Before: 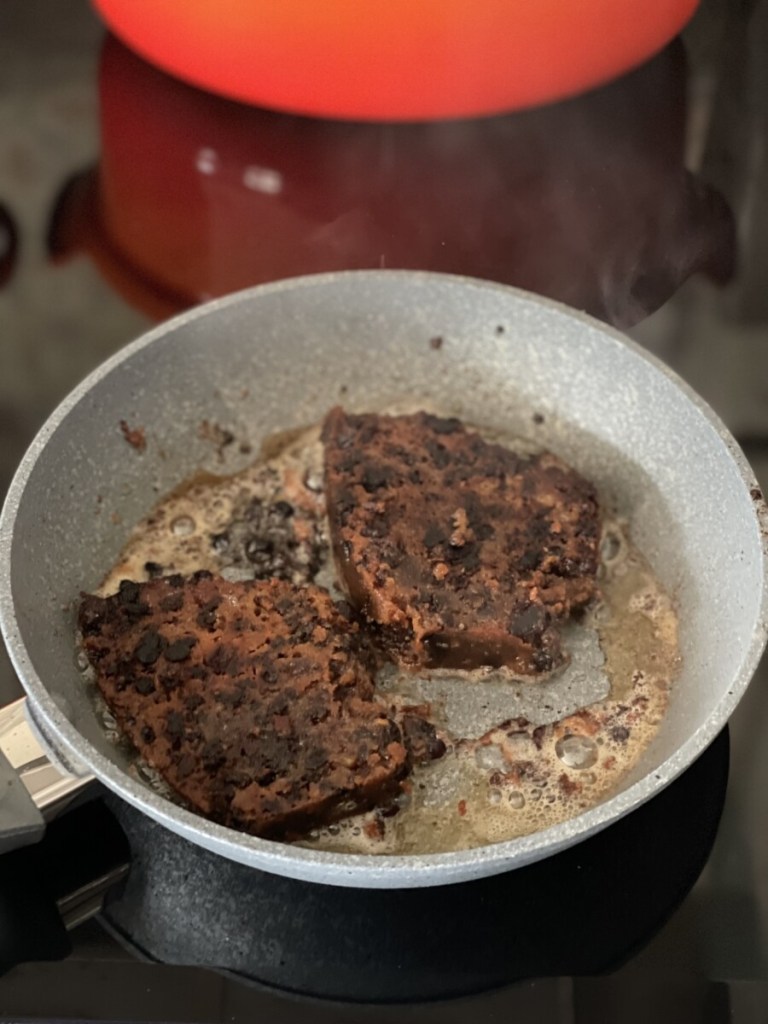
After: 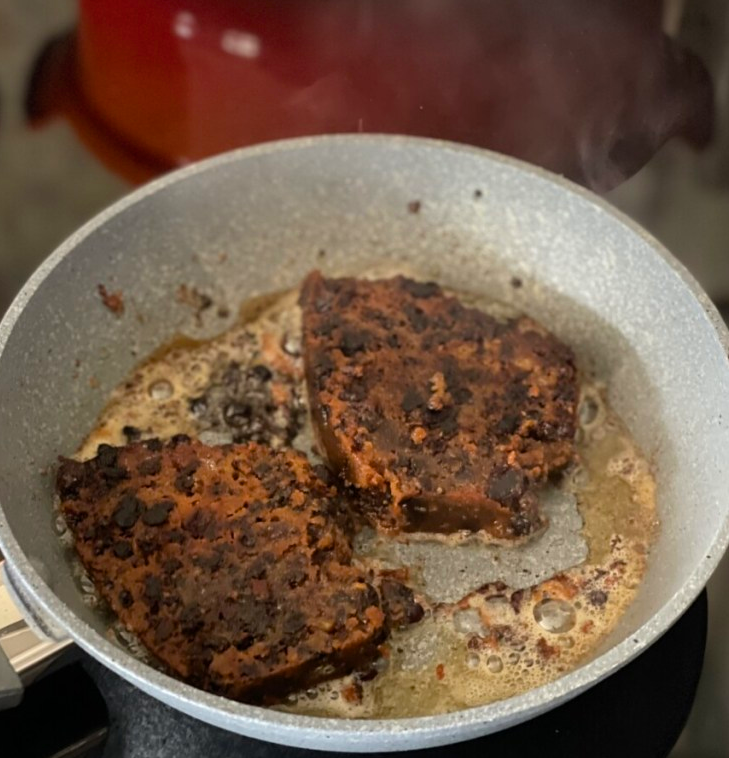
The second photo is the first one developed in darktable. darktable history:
color balance rgb: perceptual saturation grading › global saturation 25%, global vibrance 20%
crop and rotate: left 2.991%, top 13.302%, right 1.981%, bottom 12.636%
